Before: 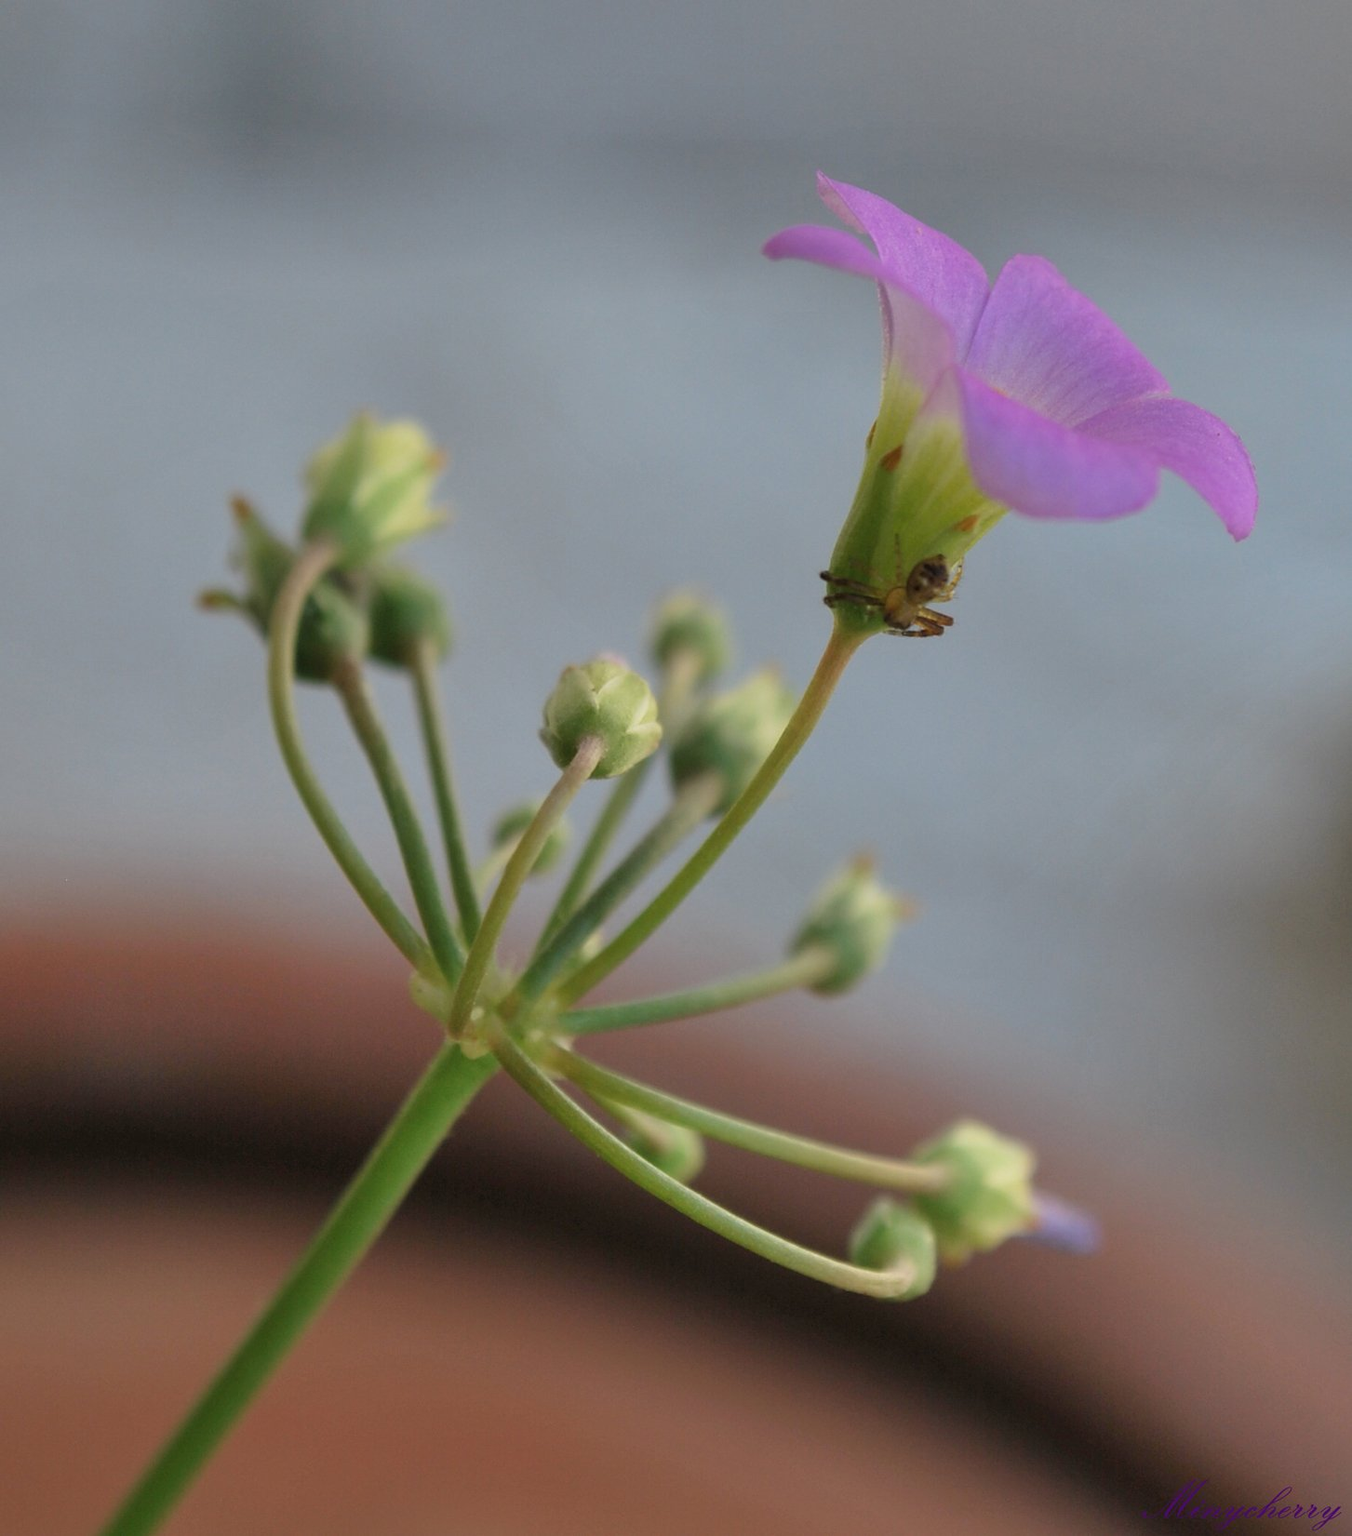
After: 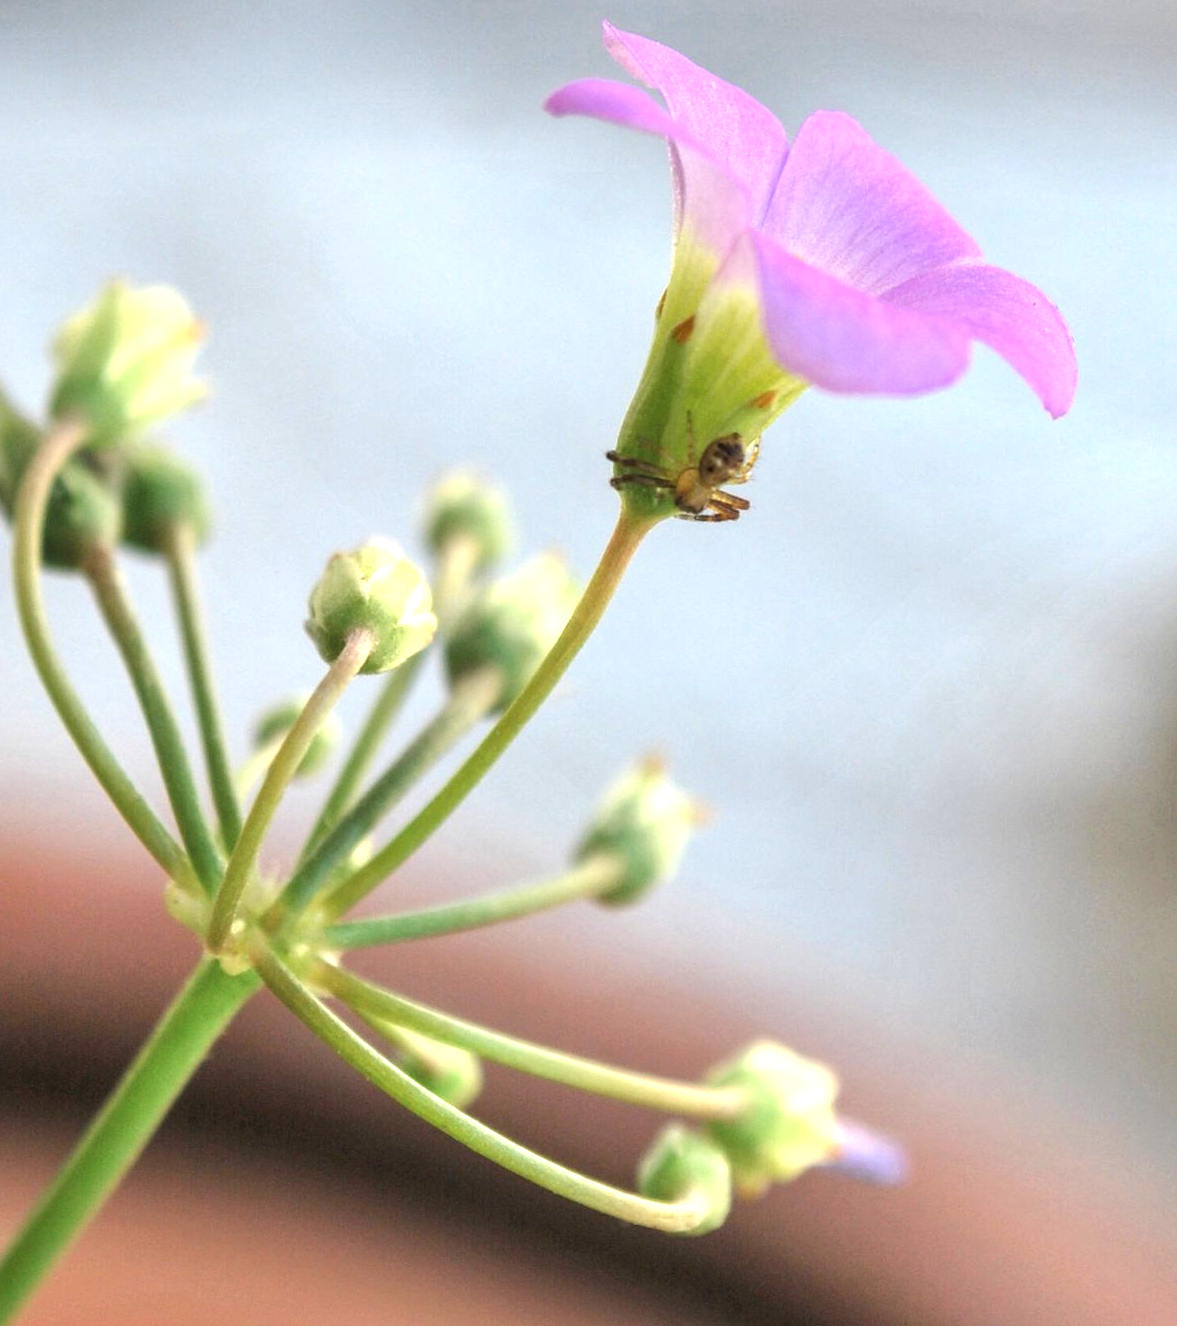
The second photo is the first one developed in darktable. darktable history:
crop: left 18.981%, top 9.912%, right 0.001%, bottom 9.754%
exposure: black level correction 0, exposure 1.39 EV, compensate highlight preservation false
local contrast: on, module defaults
